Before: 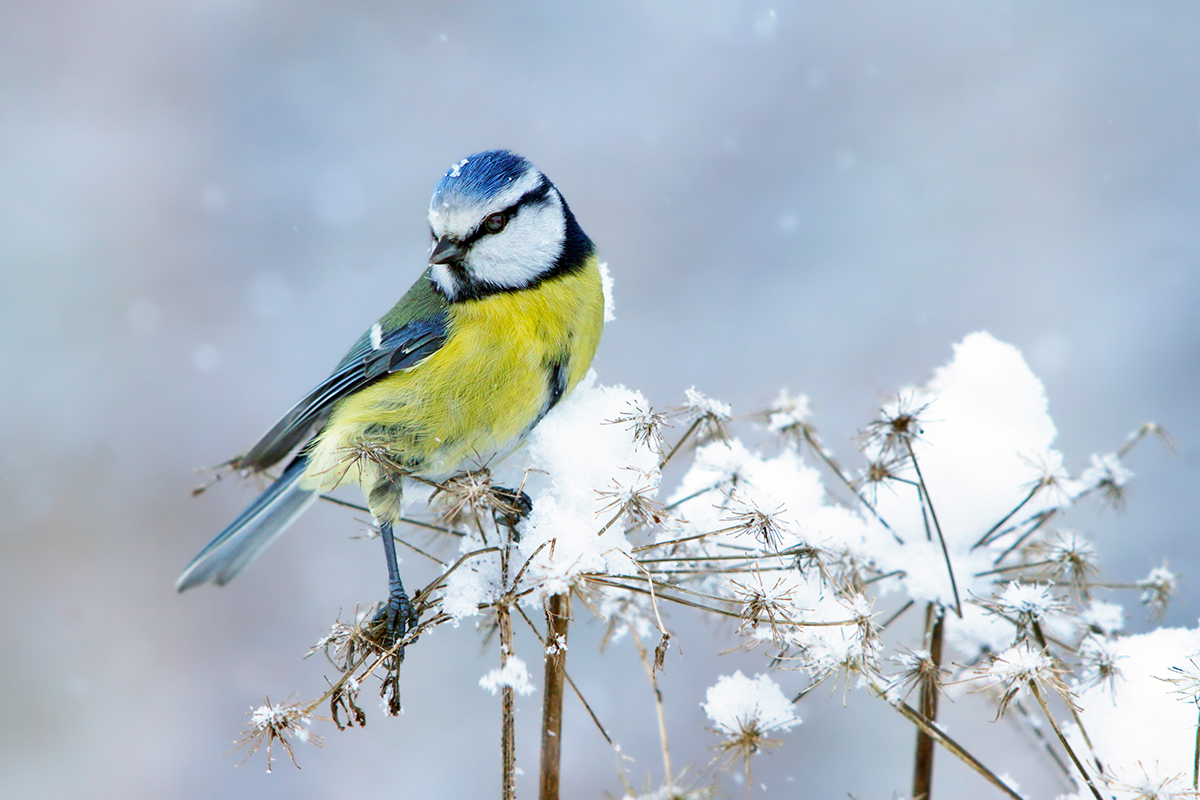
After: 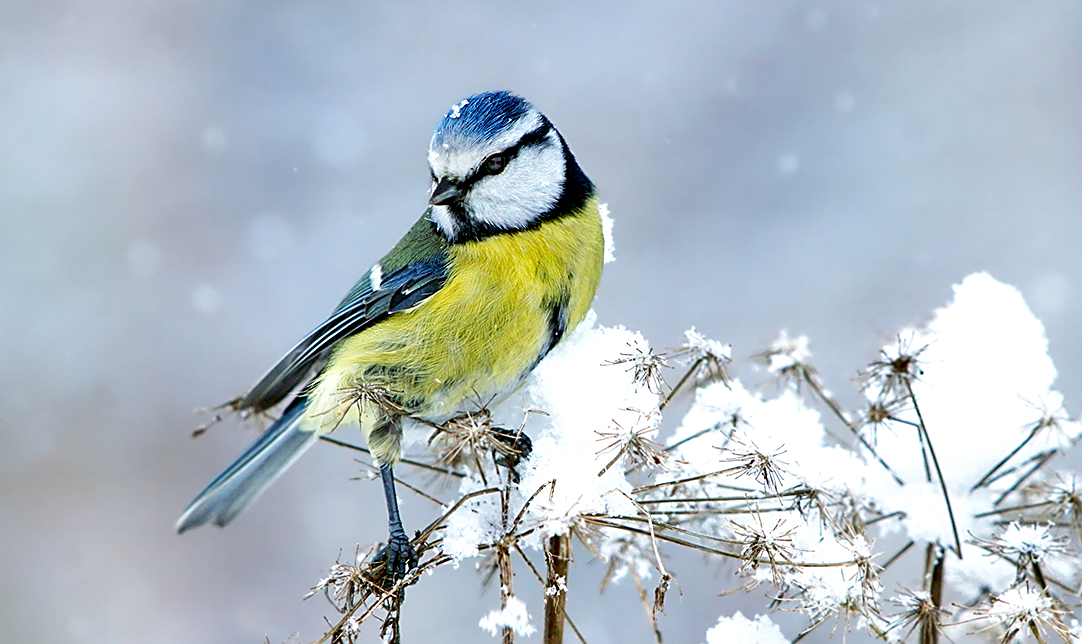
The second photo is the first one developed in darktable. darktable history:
local contrast: highlights 139%, shadows 129%, detail 139%, midtone range 0.258
sharpen: on, module defaults
crop: top 7.422%, right 9.832%, bottom 11.966%
color zones: curves: ch0 [(0.25, 0.5) (0.463, 0.627) (0.484, 0.637) (0.75, 0.5)], mix -121.2%
